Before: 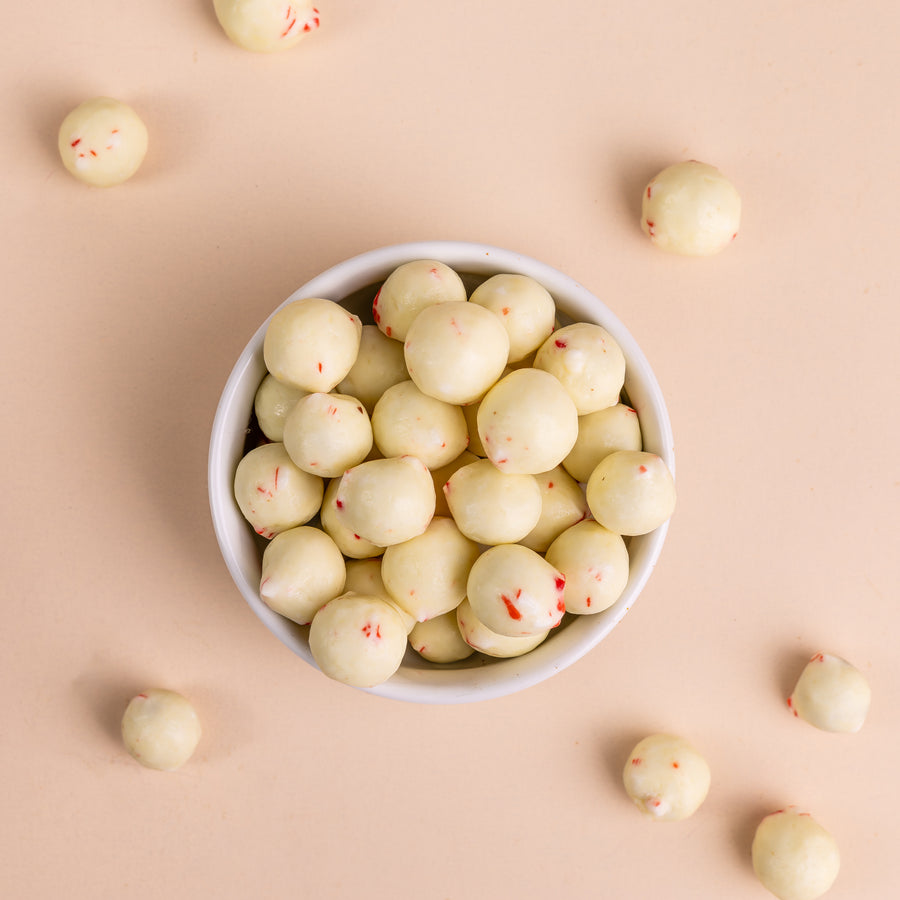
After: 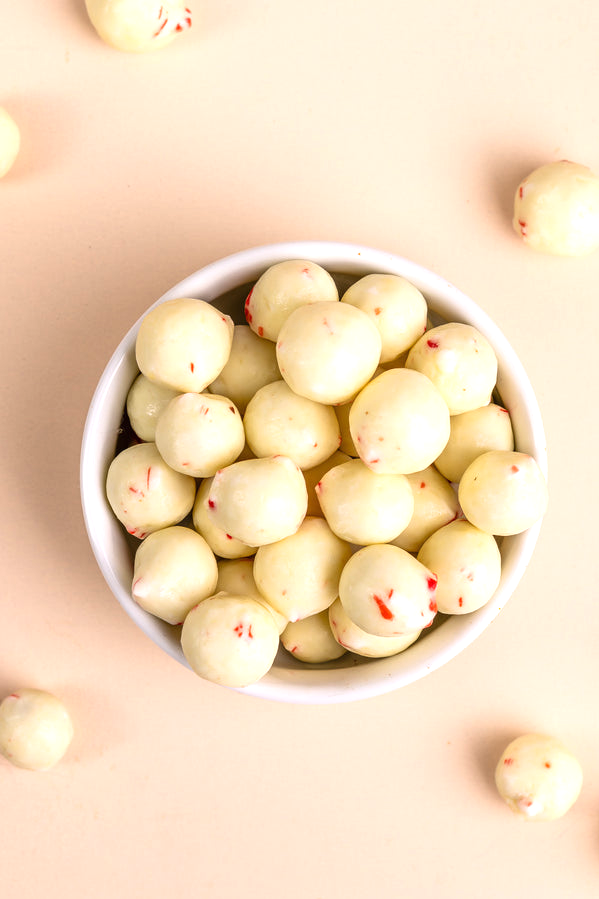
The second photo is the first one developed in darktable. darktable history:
crop and rotate: left 14.292%, right 19.041%
exposure: black level correction 0, exposure 0.5 EV, compensate highlight preservation false
